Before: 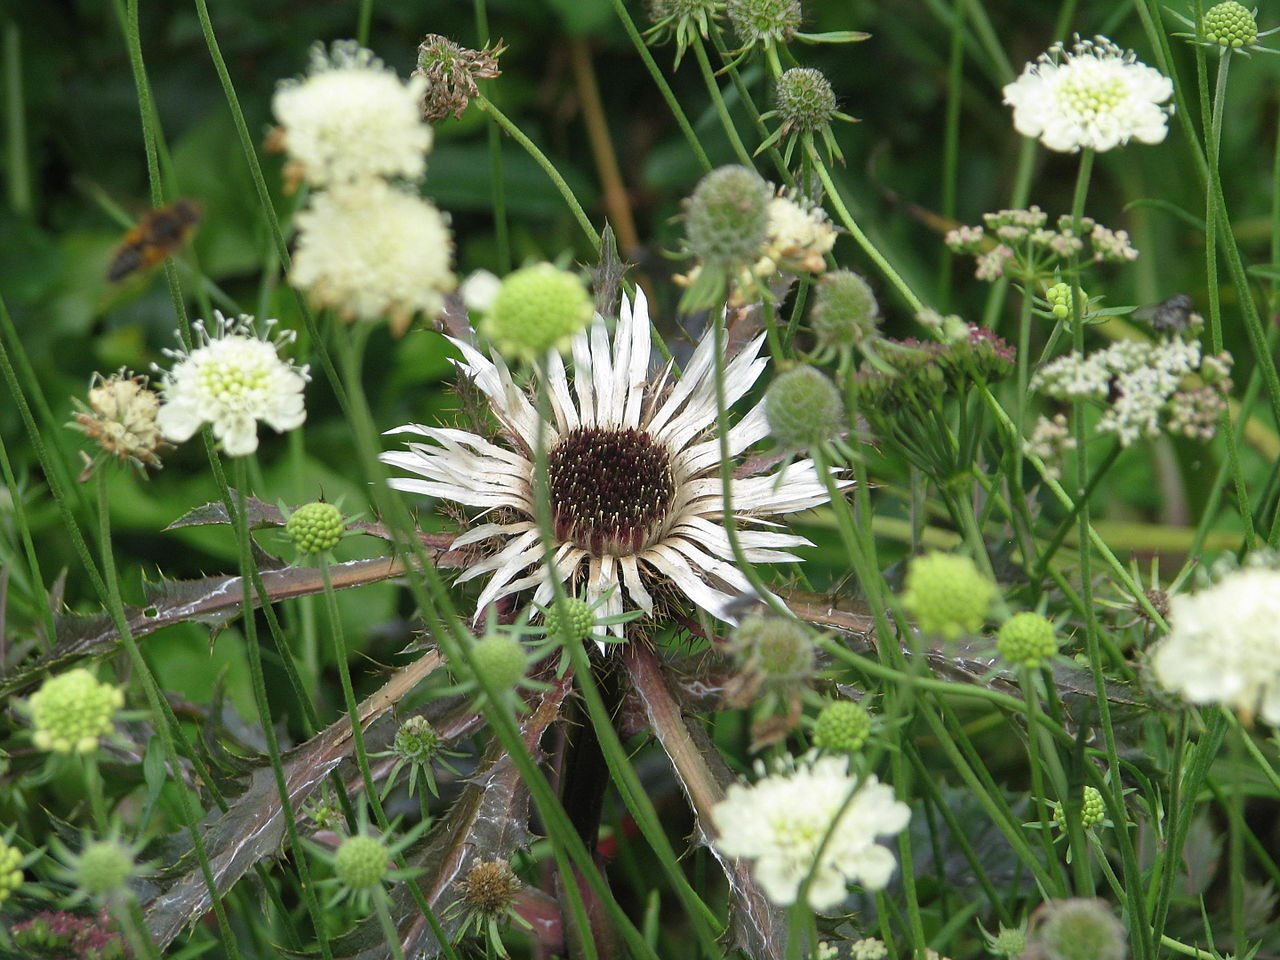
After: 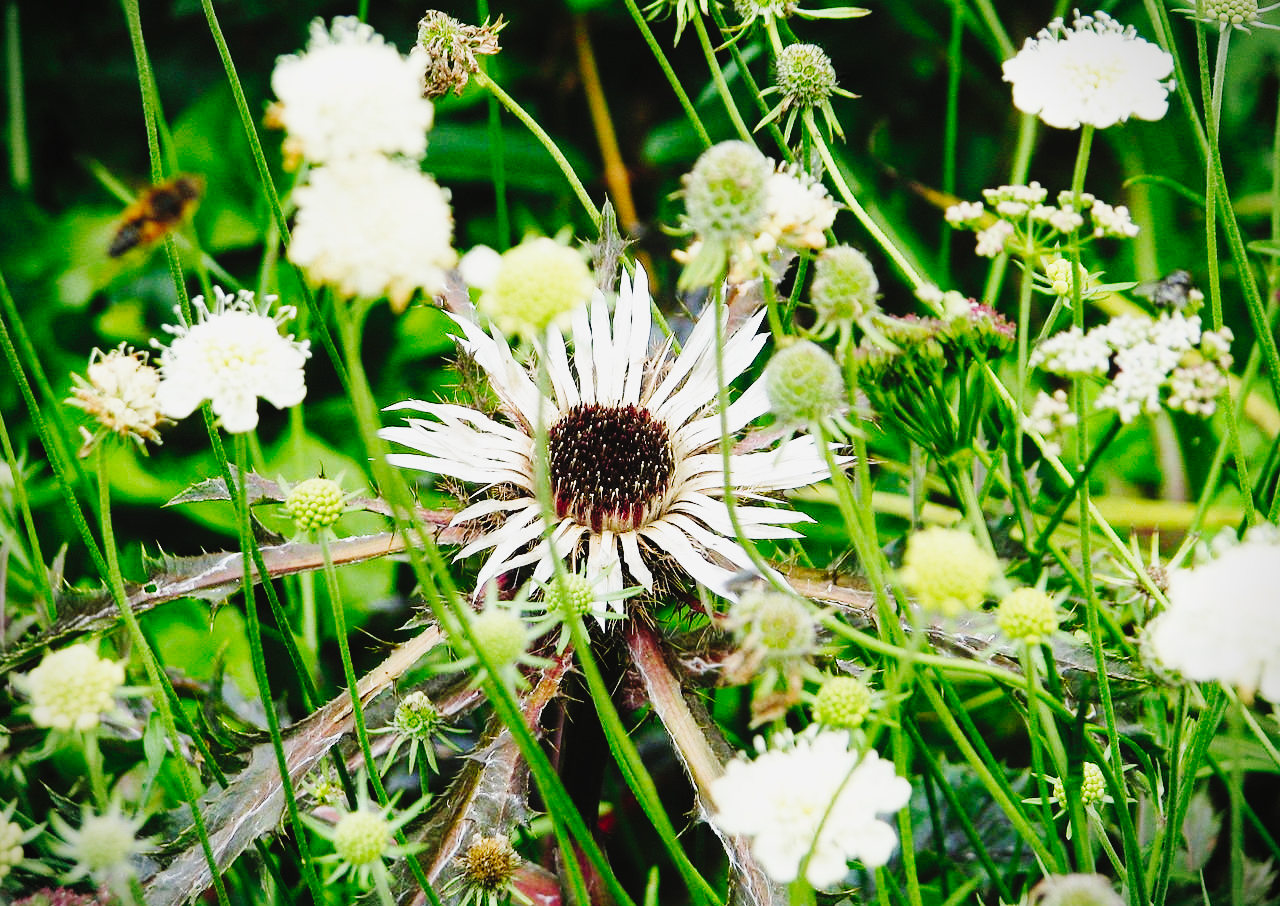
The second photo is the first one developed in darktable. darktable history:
crop and rotate: top 2.563%, bottom 3.057%
vignetting: fall-off start 88.72%, fall-off radius 43.02%, brightness -0.407, saturation -0.31, width/height ratio 1.159
tone curve: curves: ch0 [(0, 0.023) (0.113, 0.081) (0.204, 0.197) (0.498, 0.608) (0.709, 0.819) (0.984, 0.961)]; ch1 [(0, 0) (0.172, 0.123) (0.317, 0.272) (0.414, 0.382) (0.476, 0.479) (0.505, 0.501) (0.528, 0.54) (0.618, 0.647) (0.709, 0.764) (1, 1)]; ch2 [(0, 0) (0.411, 0.424) (0.492, 0.502) (0.521, 0.521) (0.55, 0.576) (0.686, 0.638) (1, 1)], preserve colors none
exposure: compensate highlight preservation false
base curve: curves: ch0 [(0, 0) (0.04, 0.03) (0.133, 0.232) (0.448, 0.748) (0.843, 0.968) (1, 1)], preserve colors none
